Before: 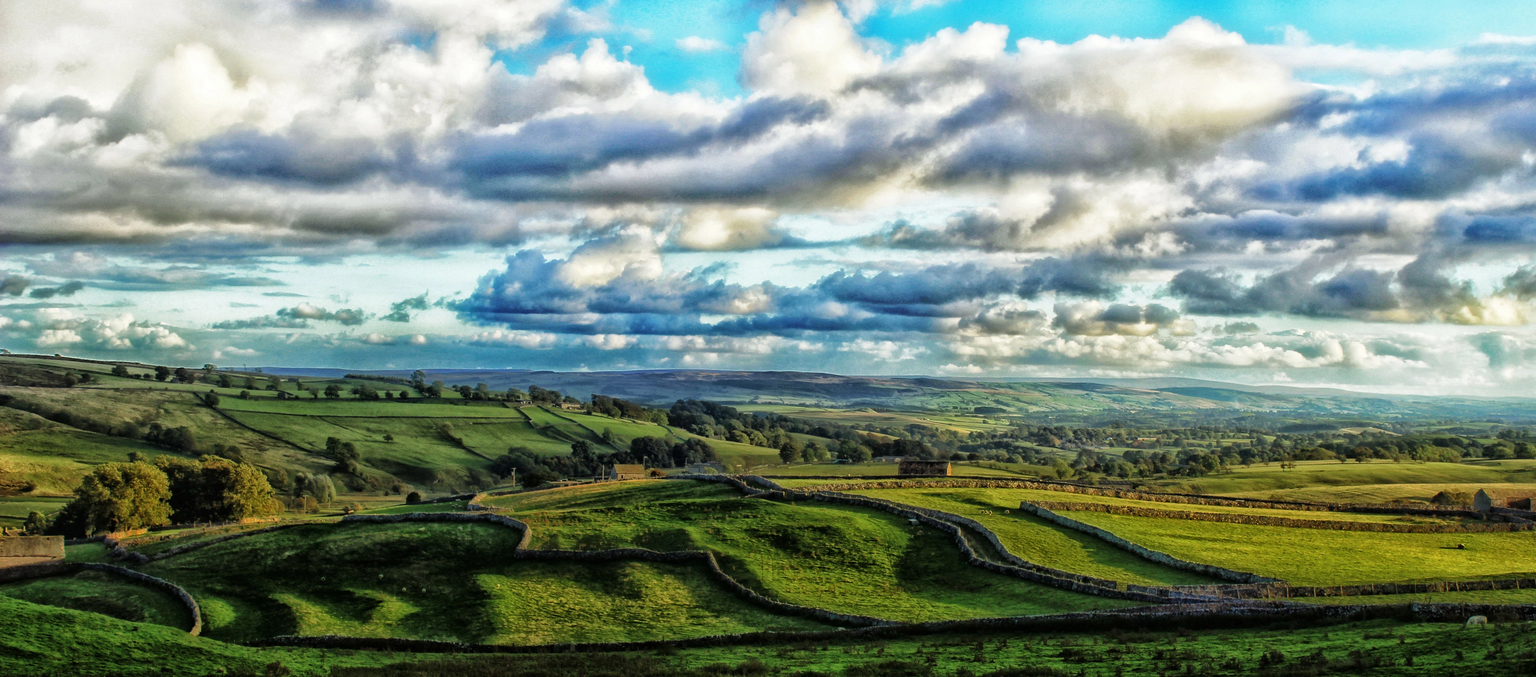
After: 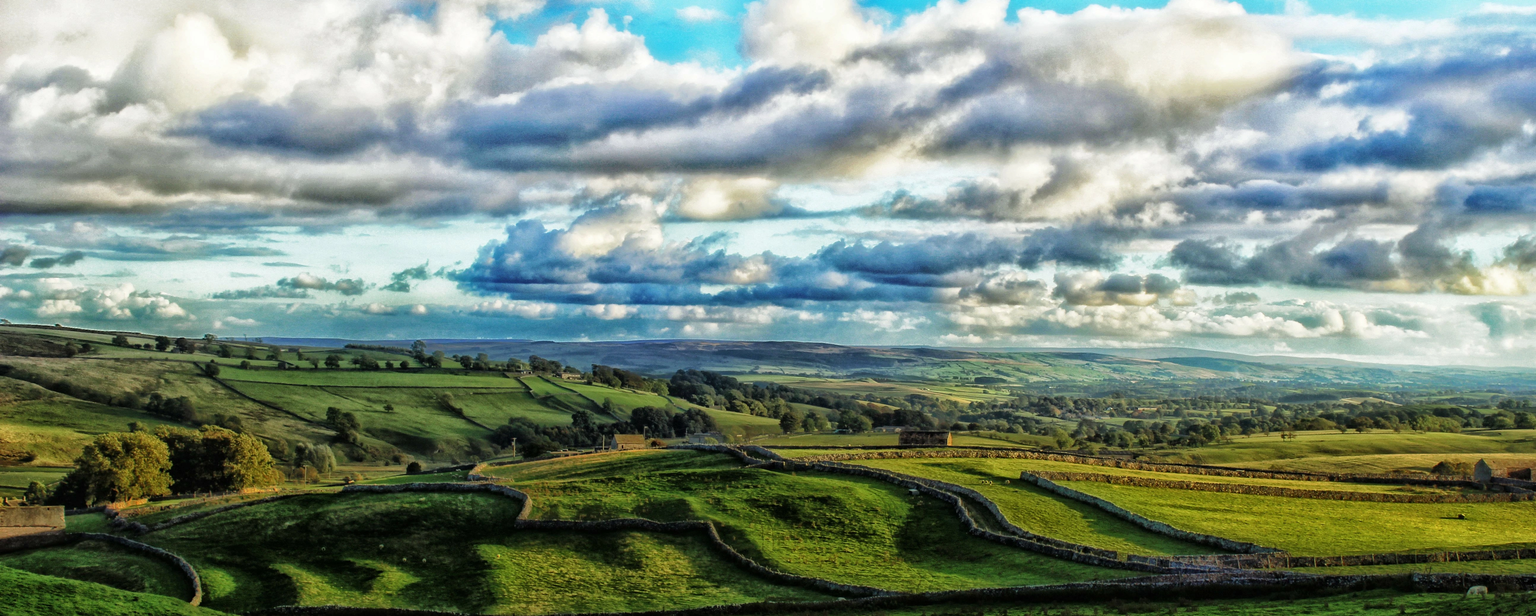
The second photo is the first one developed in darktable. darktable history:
crop and rotate: top 4.511%, bottom 4.511%
